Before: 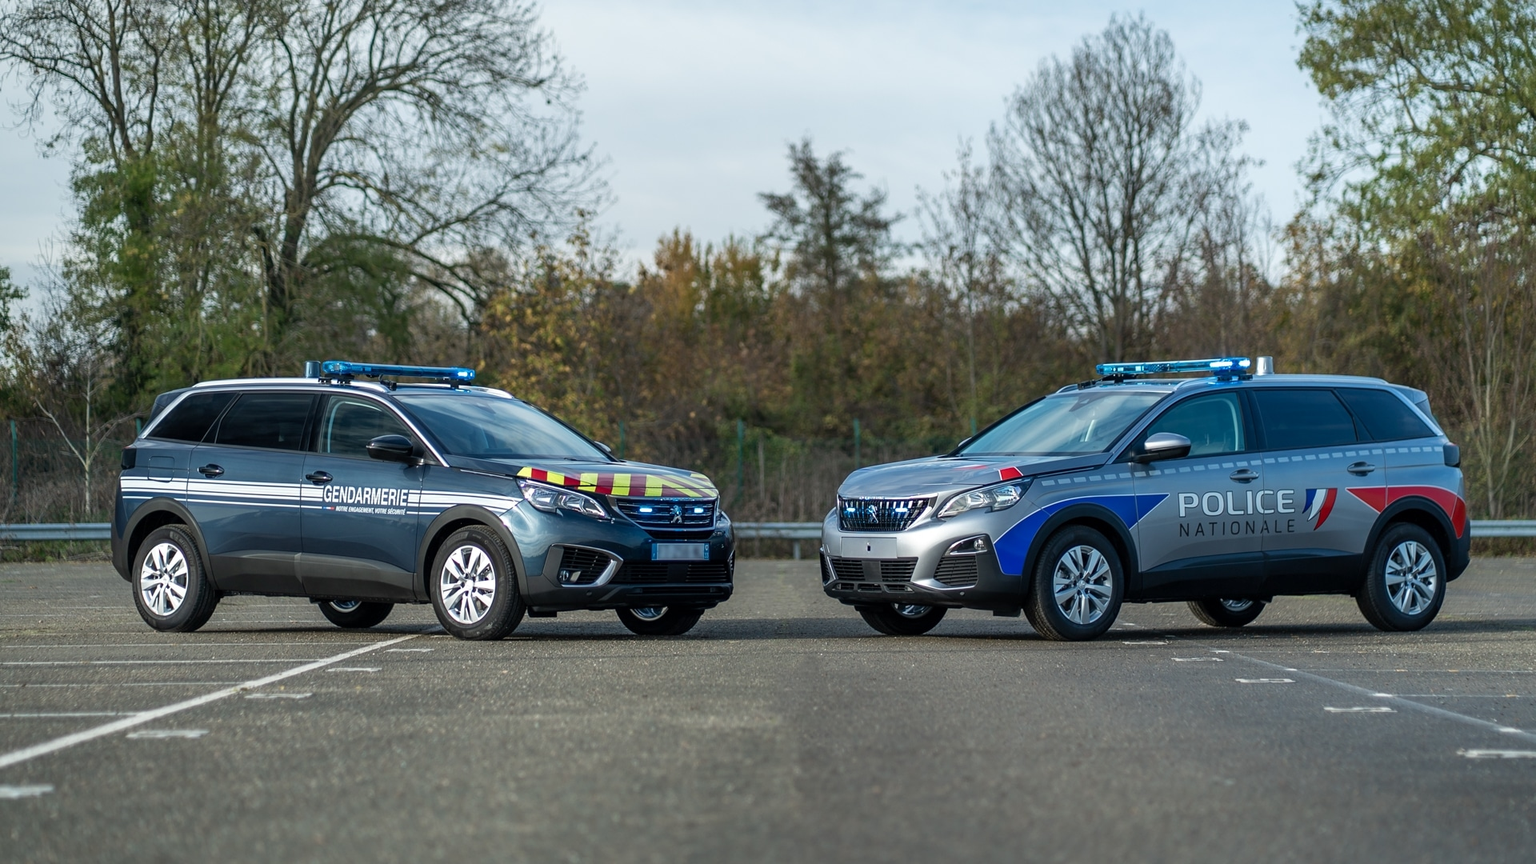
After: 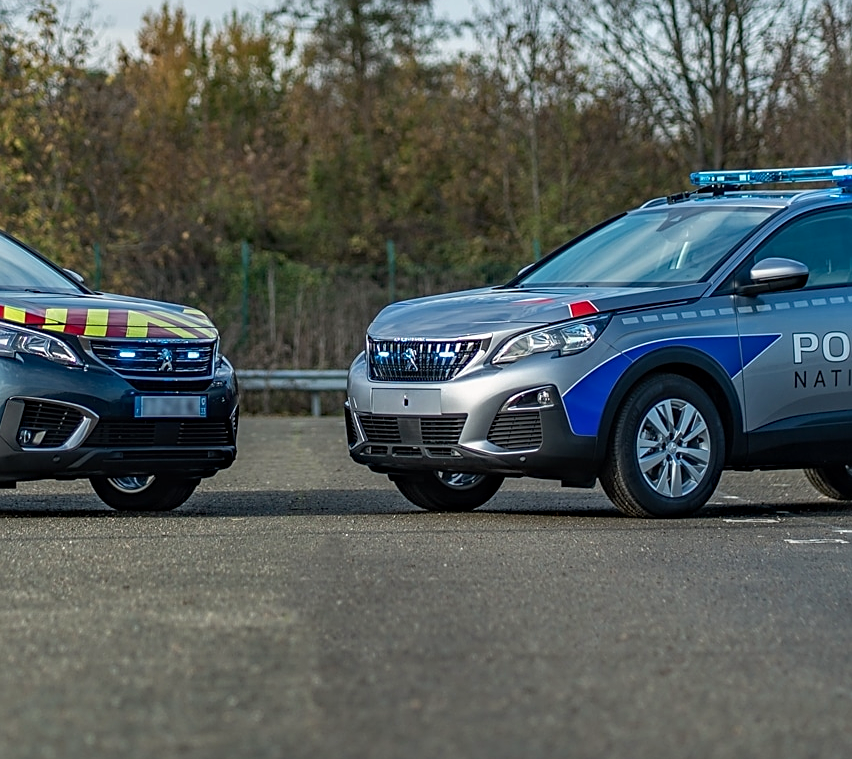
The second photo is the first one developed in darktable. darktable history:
local contrast: detail 110%
crop: left 35.432%, top 26.233%, right 20.145%, bottom 3.432%
sharpen: on, module defaults
haze removal: compatibility mode true, adaptive false
